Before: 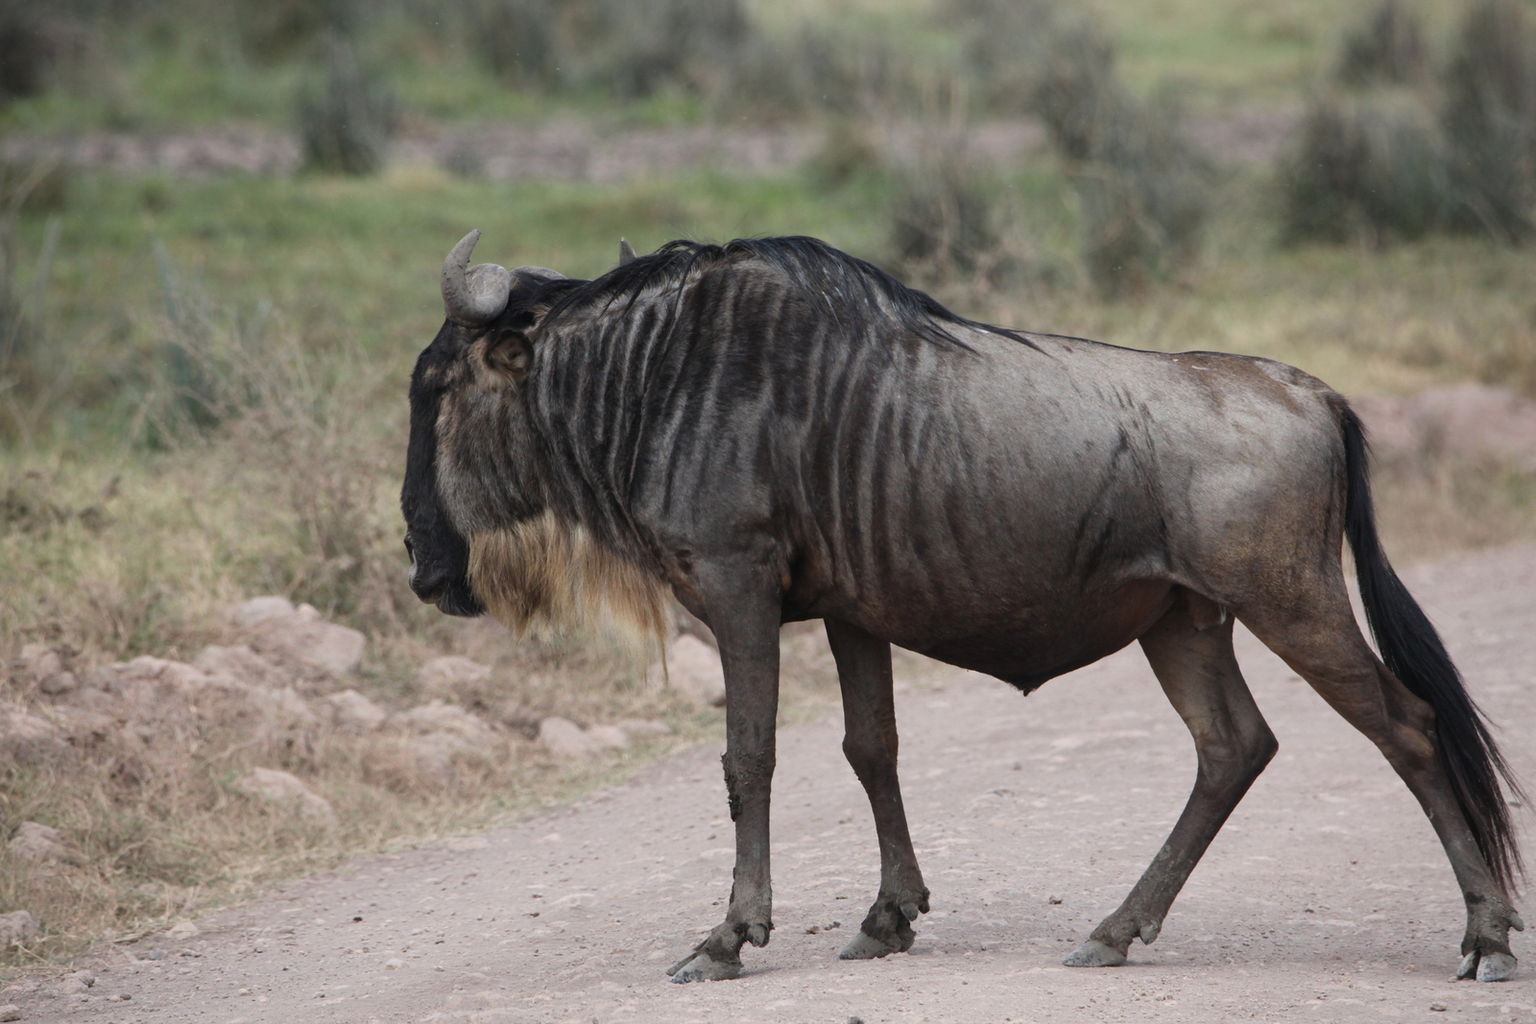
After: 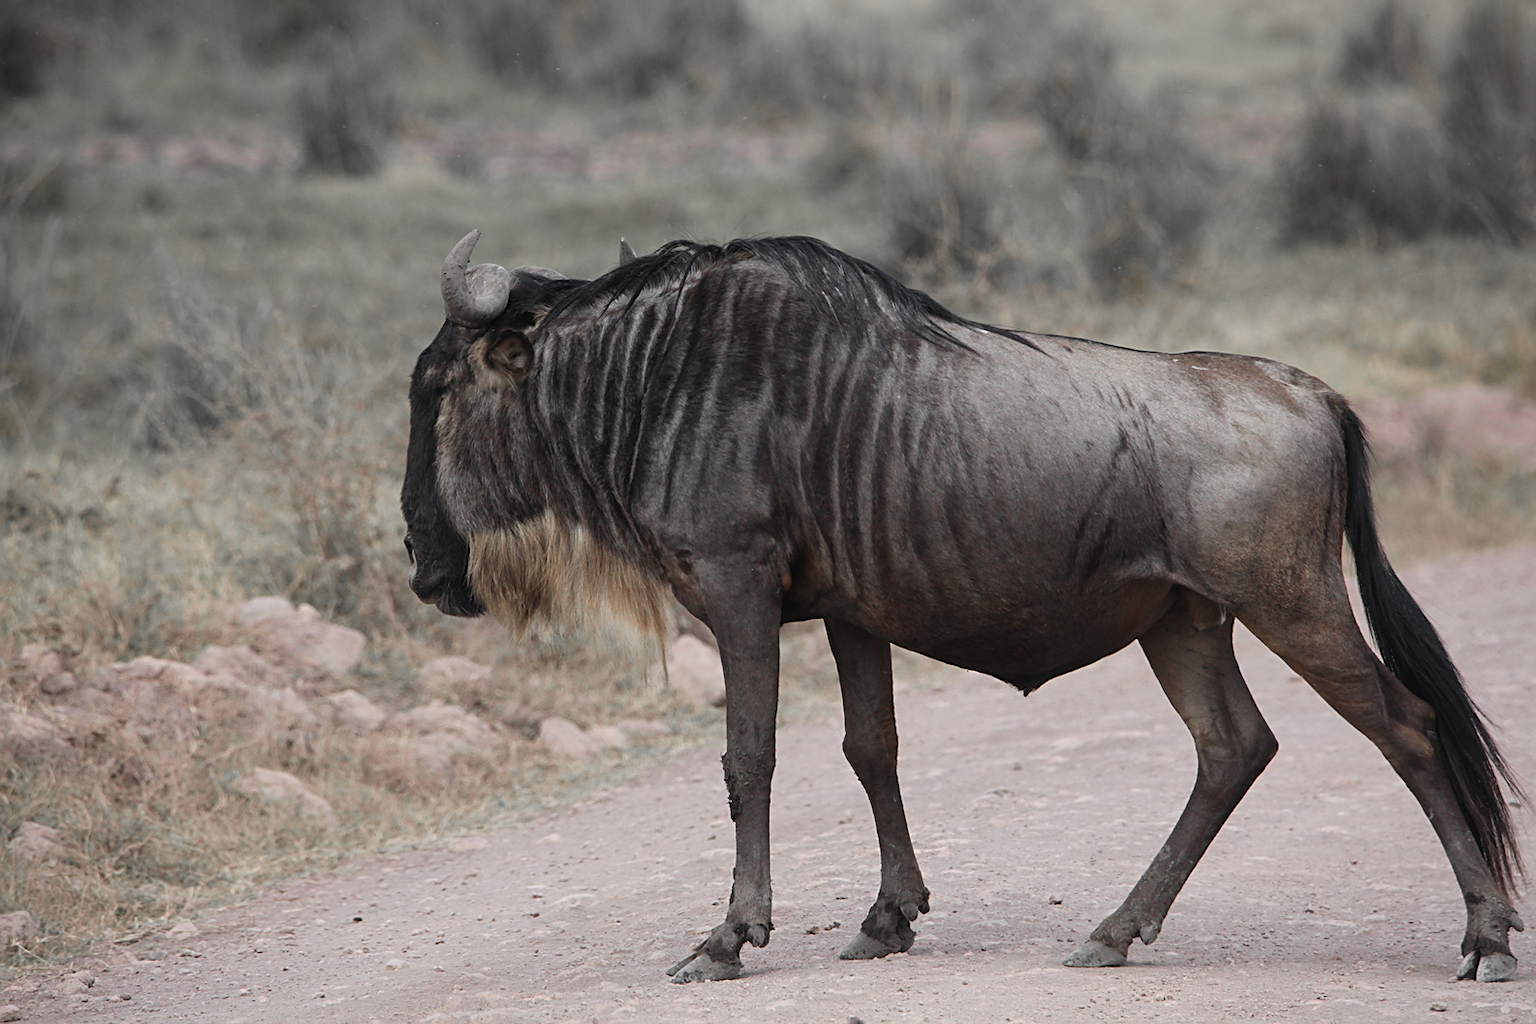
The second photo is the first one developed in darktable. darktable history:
color zones: curves: ch1 [(0, 0.638) (0.193, 0.442) (0.286, 0.15) (0.429, 0.14) (0.571, 0.142) (0.714, 0.154) (0.857, 0.175) (1, 0.638)]
sharpen: on, module defaults
